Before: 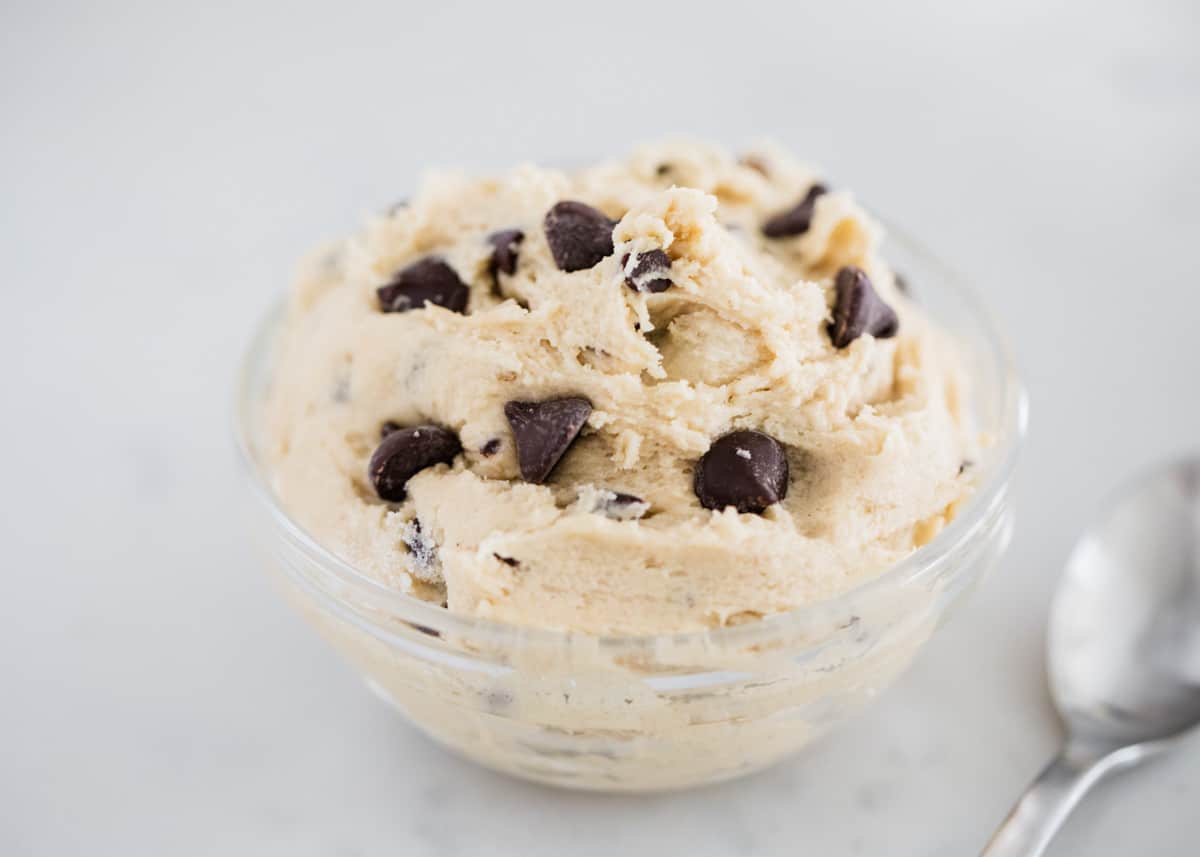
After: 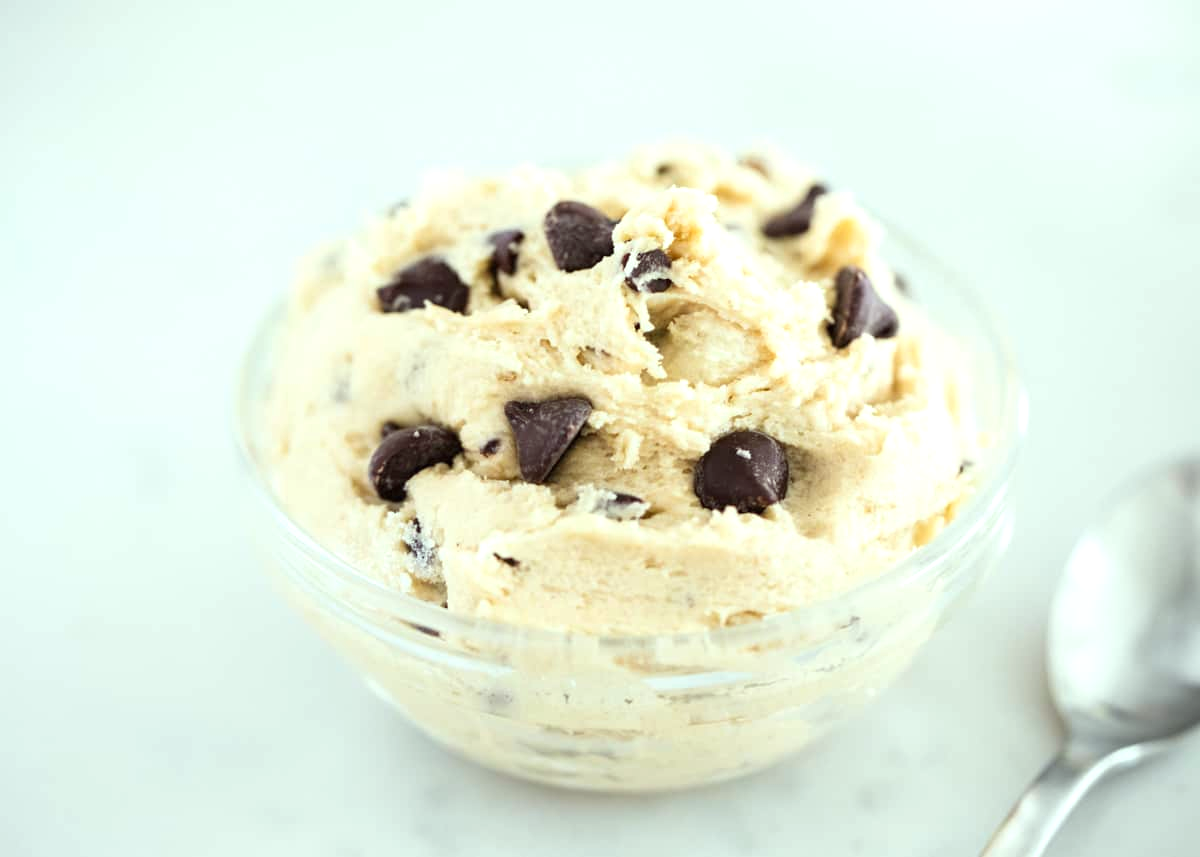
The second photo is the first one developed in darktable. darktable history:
color correction: highlights a* -8.45, highlights b* 3.31
exposure: black level correction 0, exposure 0.499 EV, compensate exposure bias true, compensate highlight preservation false
